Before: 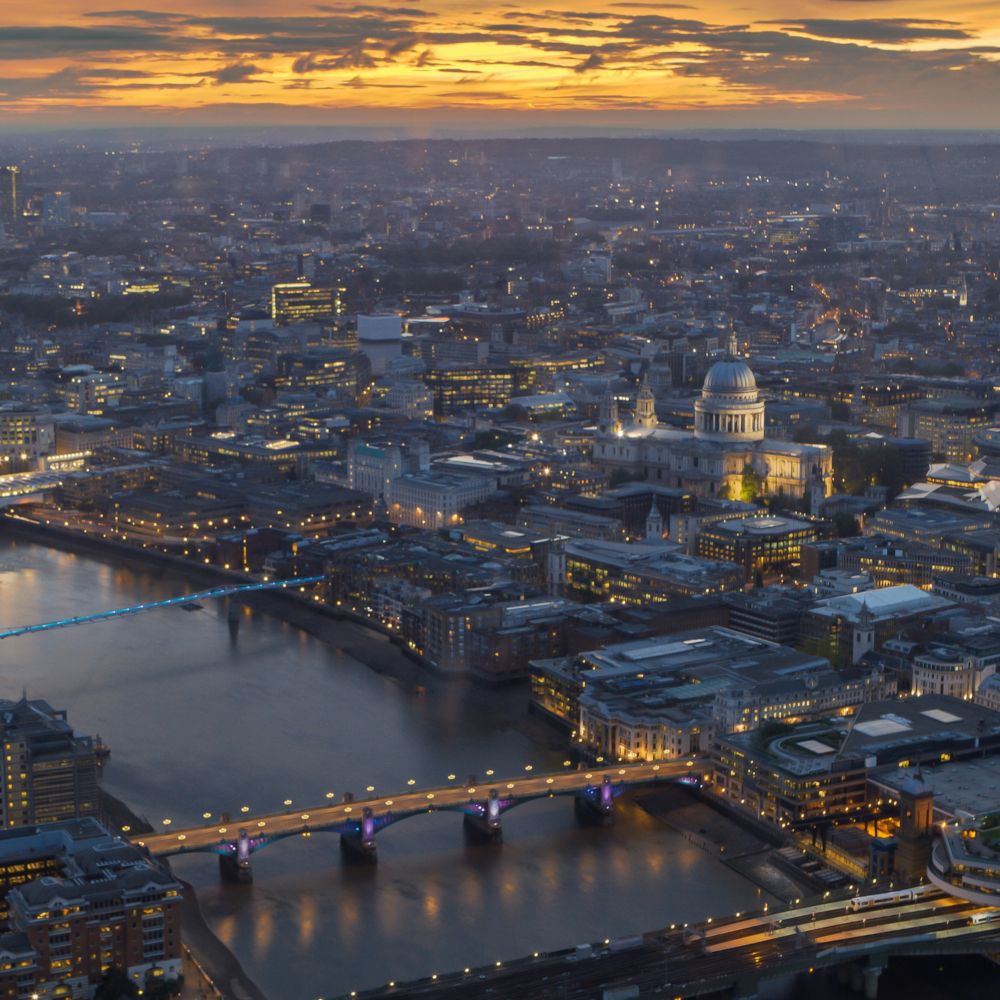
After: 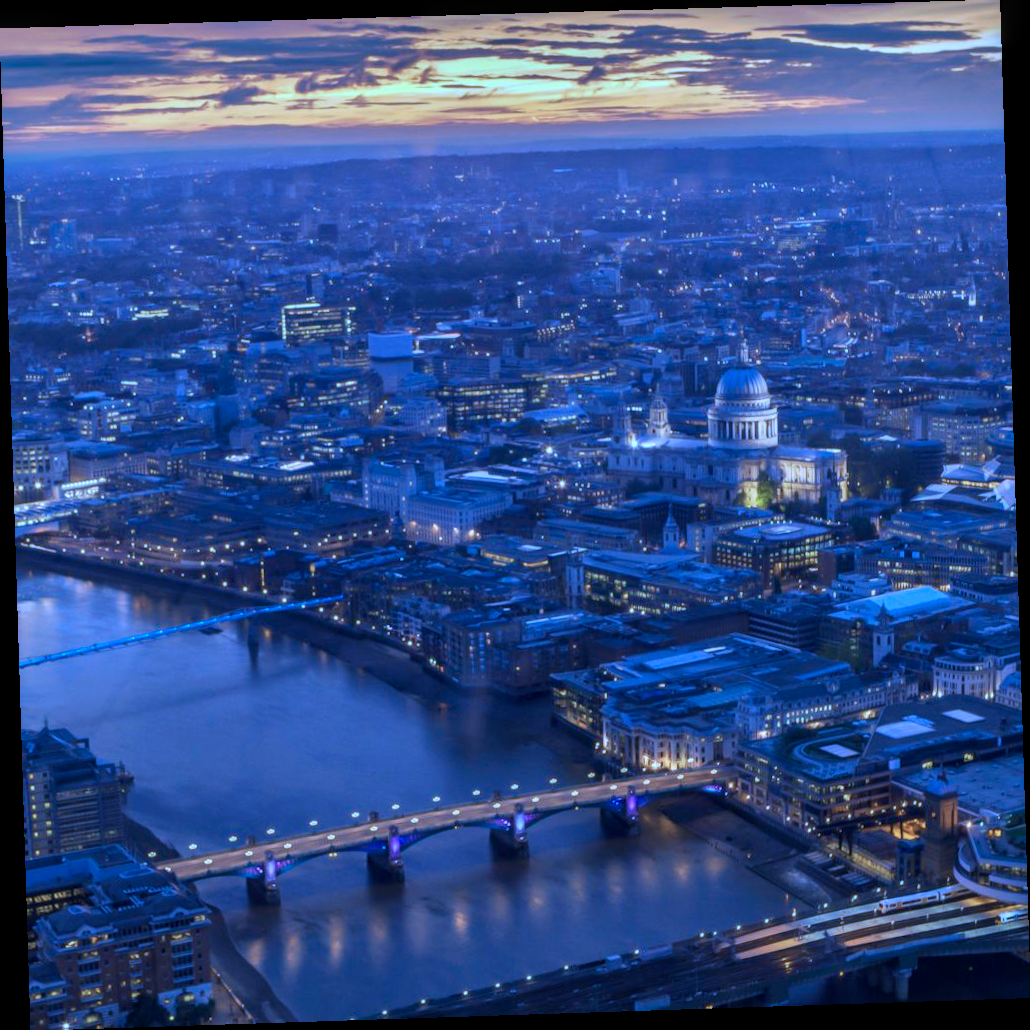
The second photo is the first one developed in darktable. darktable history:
rotate and perspective: rotation -1.77°, lens shift (horizontal) 0.004, automatic cropping off
color calibration: illuminant as shot in camera, x 0.462, y 0.419, temperature 2651.64 K
white balance: red 1.05, blue 1.072
local contrast: highlights 25%, detail 130%
